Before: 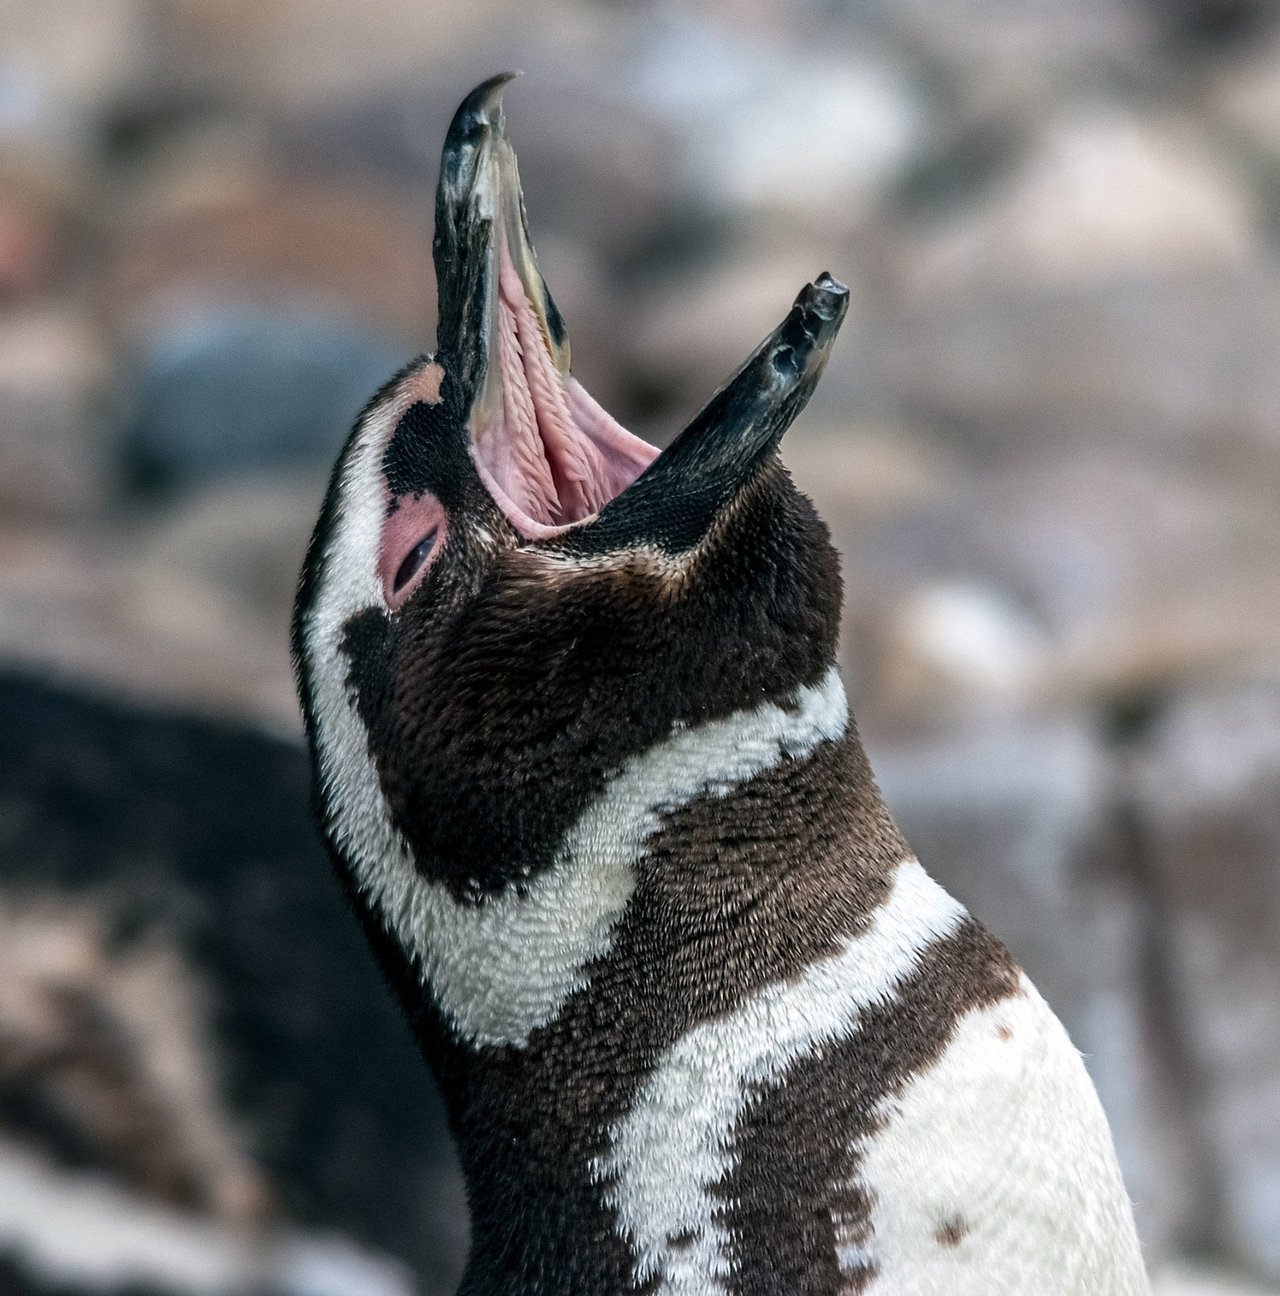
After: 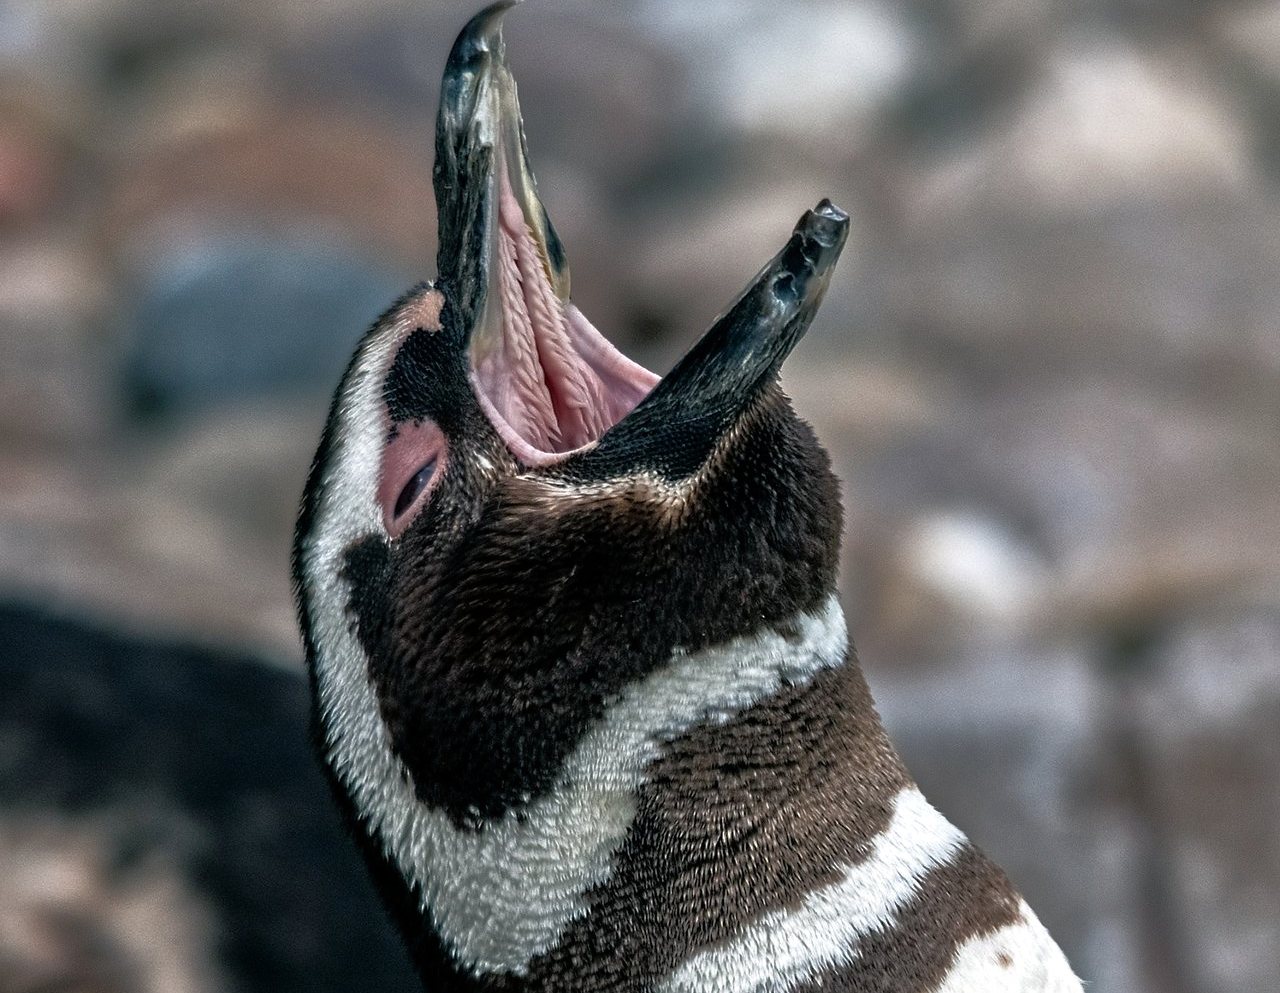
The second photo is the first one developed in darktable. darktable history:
rgb curve: curves: ch0 [(0, 0) (0.415, 0.237) (1, 1)]
tone equalizer: -7 EV 0.15 EV, -6 EV 0.6 EV, -5 EV 1.15 EV, -4 EV 1.33 EV, -3 EV 1.15 EV, -2 EV 0.6 EV, -1 EV 0.15 EV, mask exposure compensation -0.5 EV
crop: top 5.667%, bottom 17.637%
